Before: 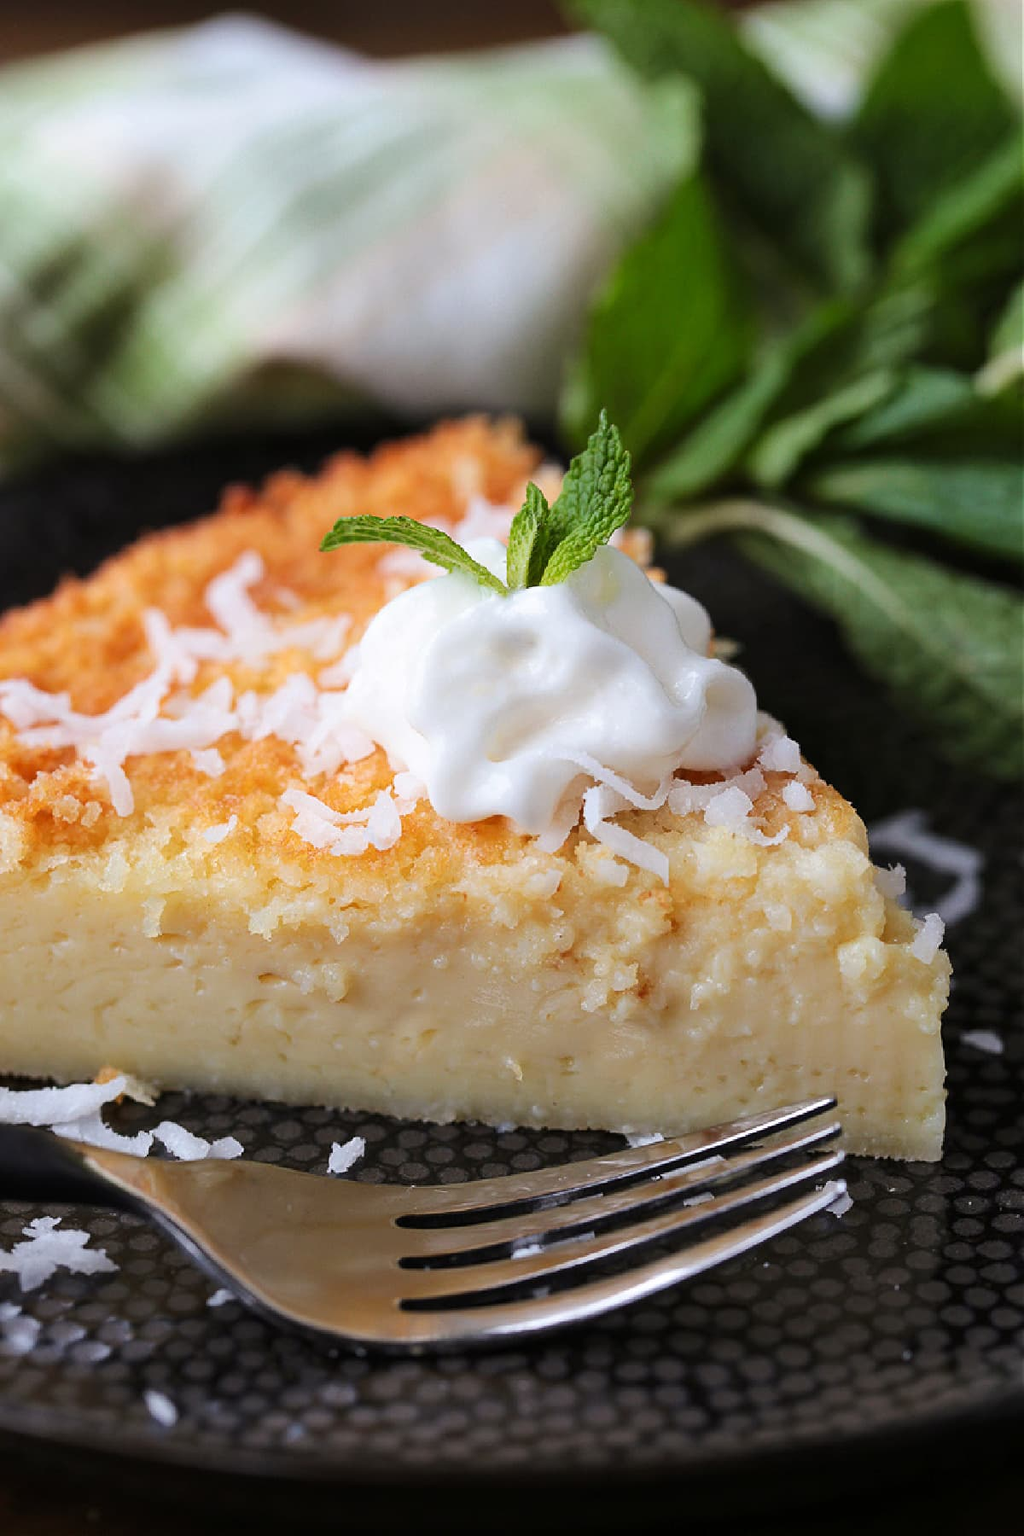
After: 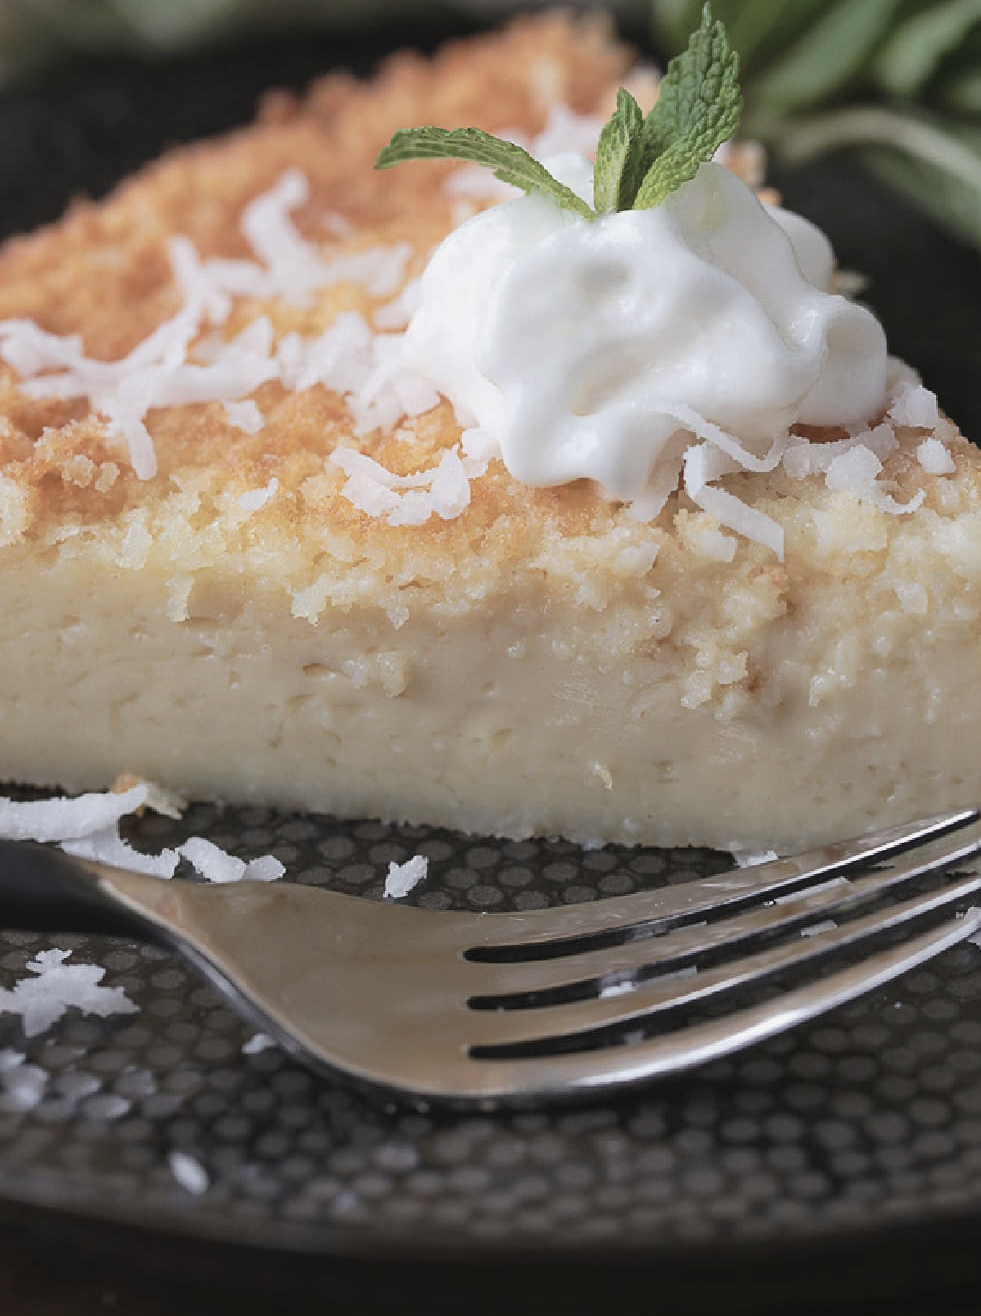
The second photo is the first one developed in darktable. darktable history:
tone equalizer: edges refinement/feathering 500, mask exposure compensation -1.57 EV, preserve details no
contrast brightness saturation: contrast -0.058, saturation -0.402
crop: top 26.519%, right 18.027%
color zones: curves: ch0 [(0.25, 0.5) (0.636, 0.25) (0.75, 0.5)]
tone curve: curves: ch0 [(0, 0) (0.003, 0.005) (0.011, 0.016) (0.025, 0.036) (0.044, 0.071) (0.069, 0.112) (0.1, 0.149) (0.136, 0.187) (0.177, 0.228) (0.224, 0.272) (0.277, 0.32) (0.335, 0.374) (0.399, 0.429) (0.468, 0.479) (0.543, 0.538) (0.623, 0.609) (0.709, 0.697) (0.801, 0.789) (0.898, 0.876) (1, 1)], preserve colors none
